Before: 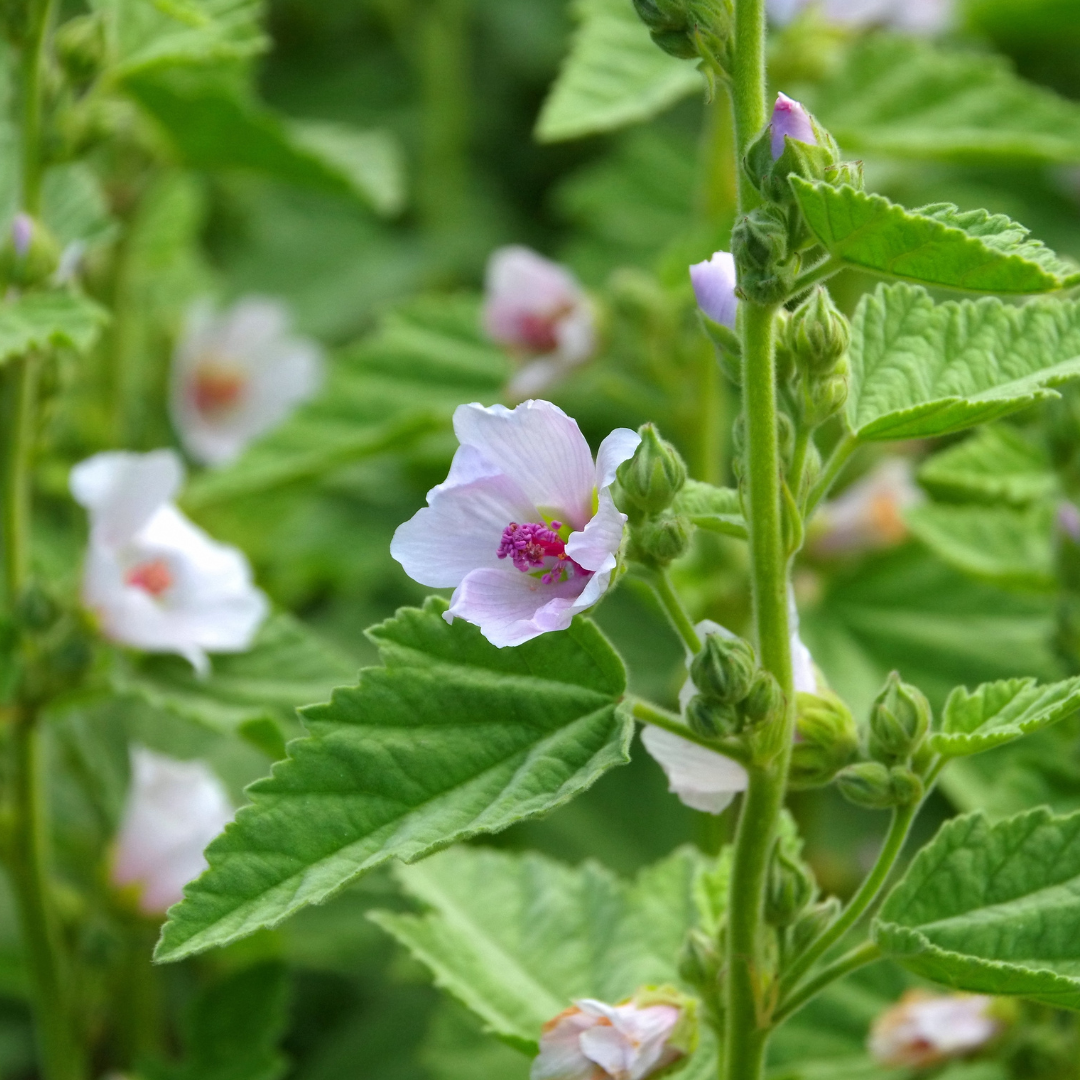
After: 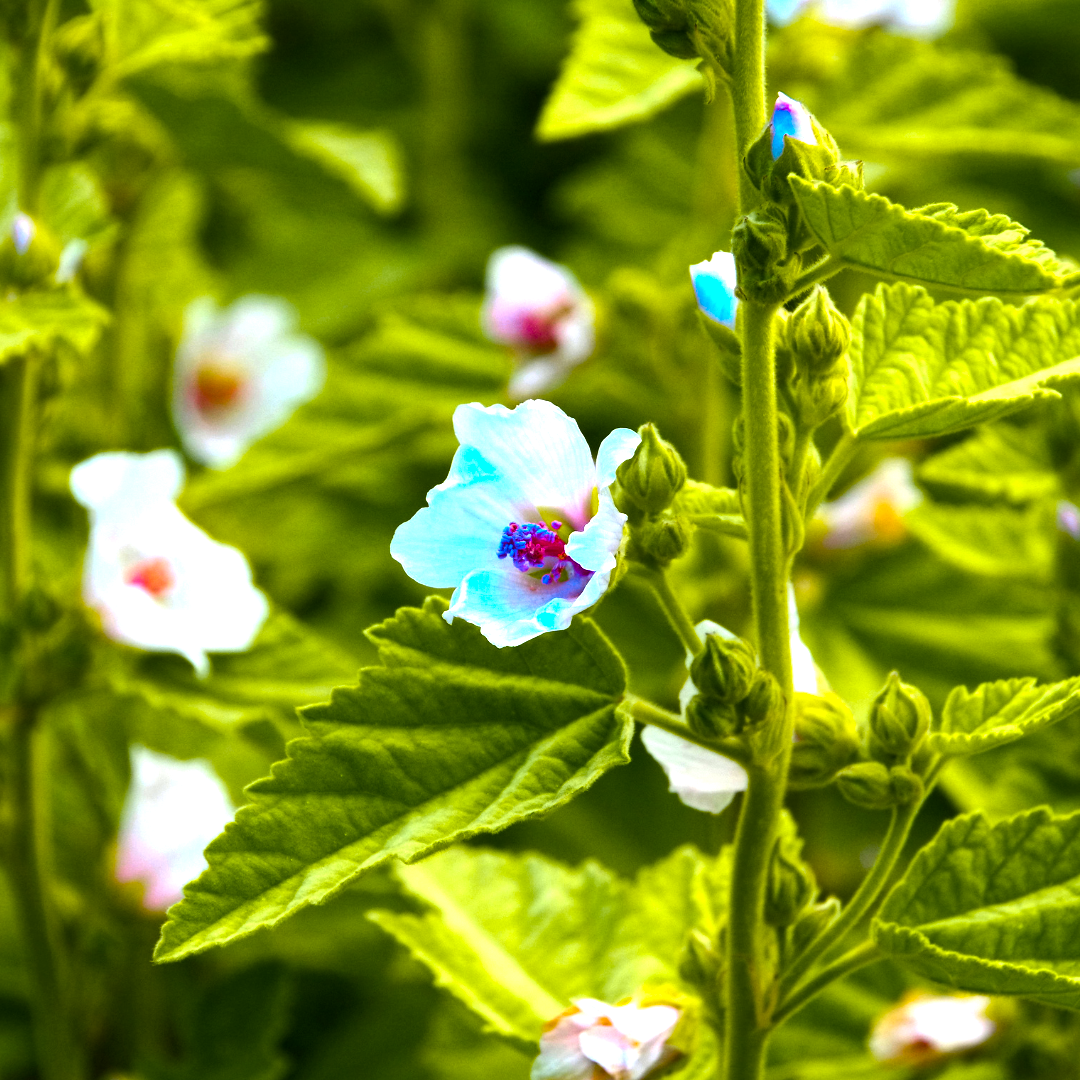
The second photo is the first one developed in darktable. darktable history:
color balance rgb: linear chroma grading › global chroma 9%, perceptual saturation grading › global saturation 36%, perceptual saturation grading › shadows 35%, perceptual brilliance grading › global brilliance 15%, perceptual brilliance grading › shadows -35%, global vibrance 15%
exposure: compensate highlight preservation false
tone equalizer: -8 EV -0.417 EV, -7 EV -0.389 EV, -6 EV -0.333 EV, -5 EV -0.222 EV, -3 EV 0.222 EV, -2 EV 0.333 EV, -1 EV 0.389 EV, +0 EV 0.417 EV, edges refinement/feathering 500, mask exposure compensation -1.57 EV, preserve details no
color zones: curves: ch0 [(0.254, 0.492) (0.724, 0.62)]; ch1 [(0.25, 0.528) (0.719, 0.796)]; ch2 [(0, 0.472) (0.25, 0.5) (0.73, 0.184)]
